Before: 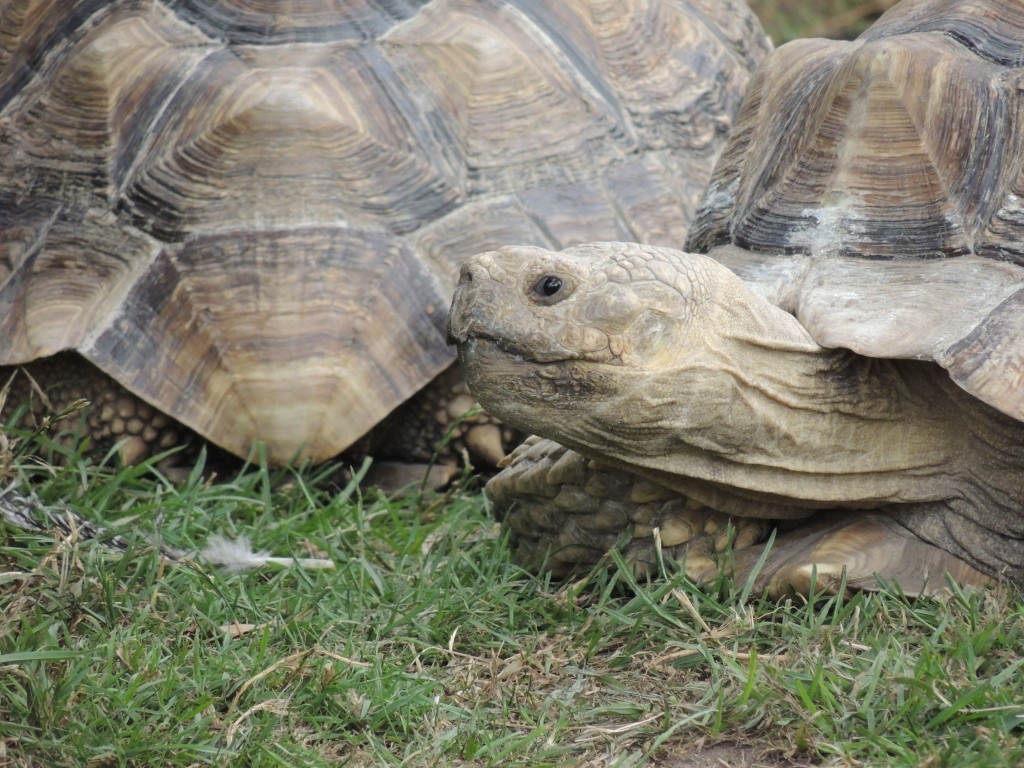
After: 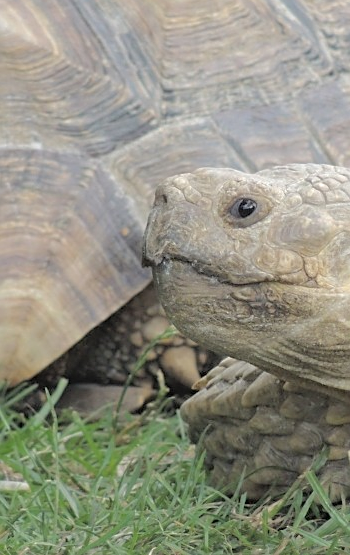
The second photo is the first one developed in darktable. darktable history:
tone curve: curves: ch0 [(0, 0) (0.004, 0.008) (0.077, 0.156) (0.169, 0.29) (0.774, 0.774) (1, 1)], color space Lab, independent channels, preserve colors none
sharpen: on, module defaults
crop and rotate: left 29.84%, top 10.196%, right 35.929%, bottom 17.537%
